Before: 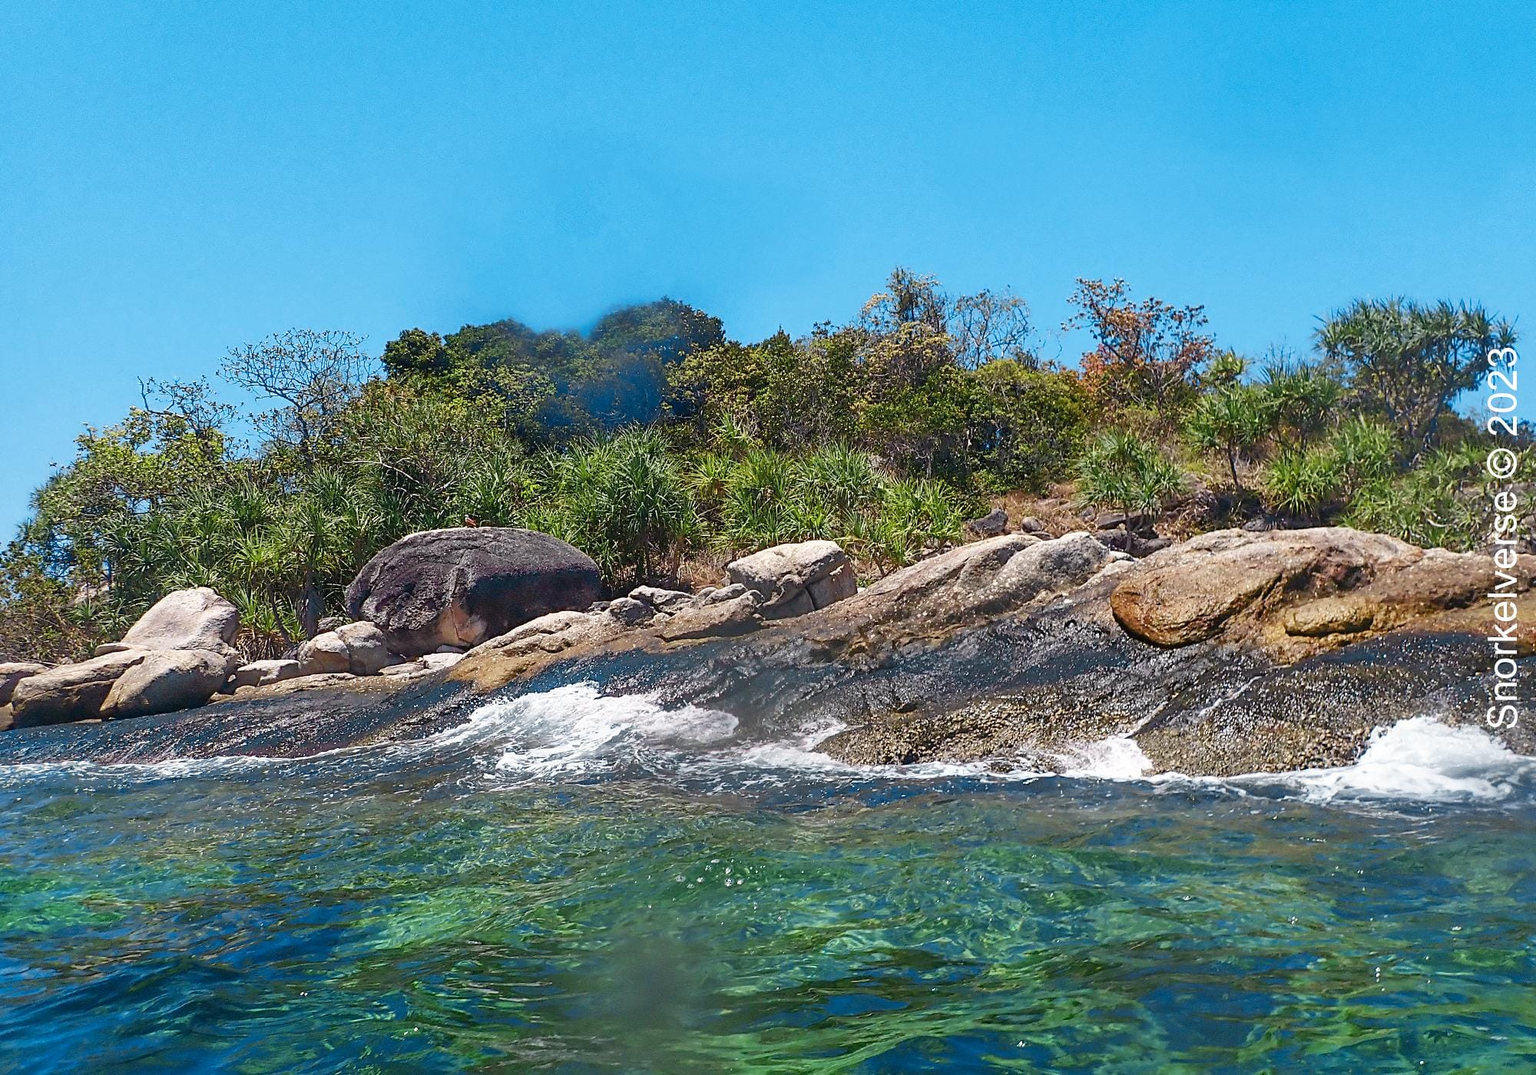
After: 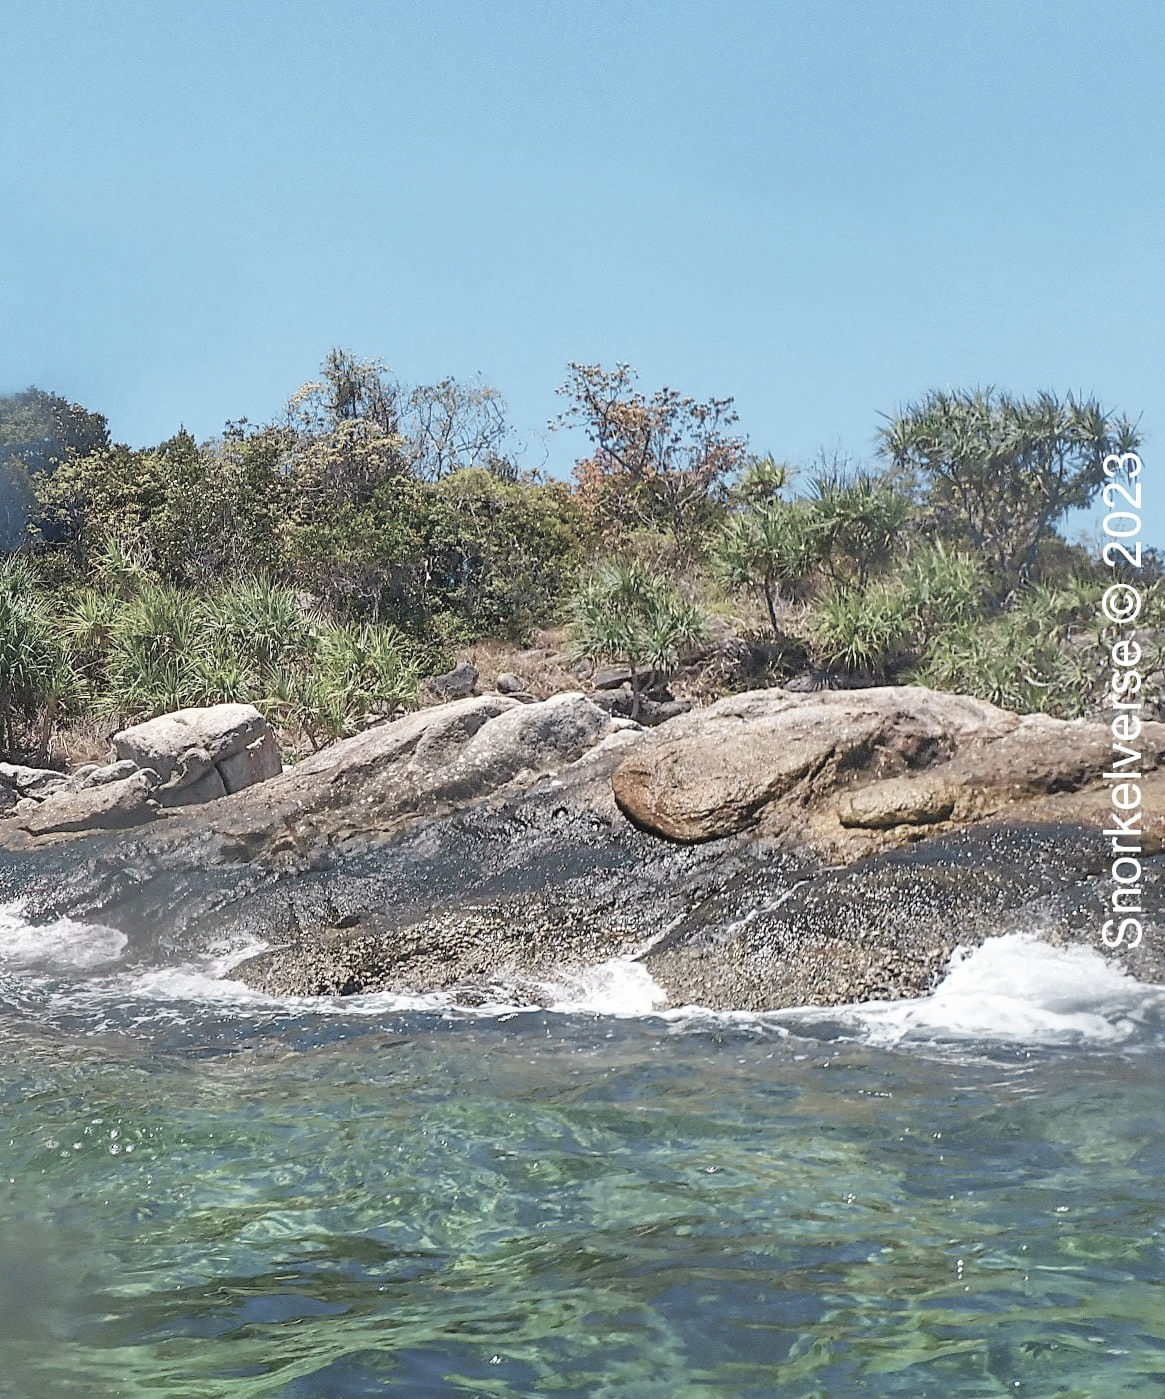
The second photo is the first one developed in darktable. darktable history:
crop: left 41.749%
contrast brightness saturation: brightness 0.187, saturation -0.493
